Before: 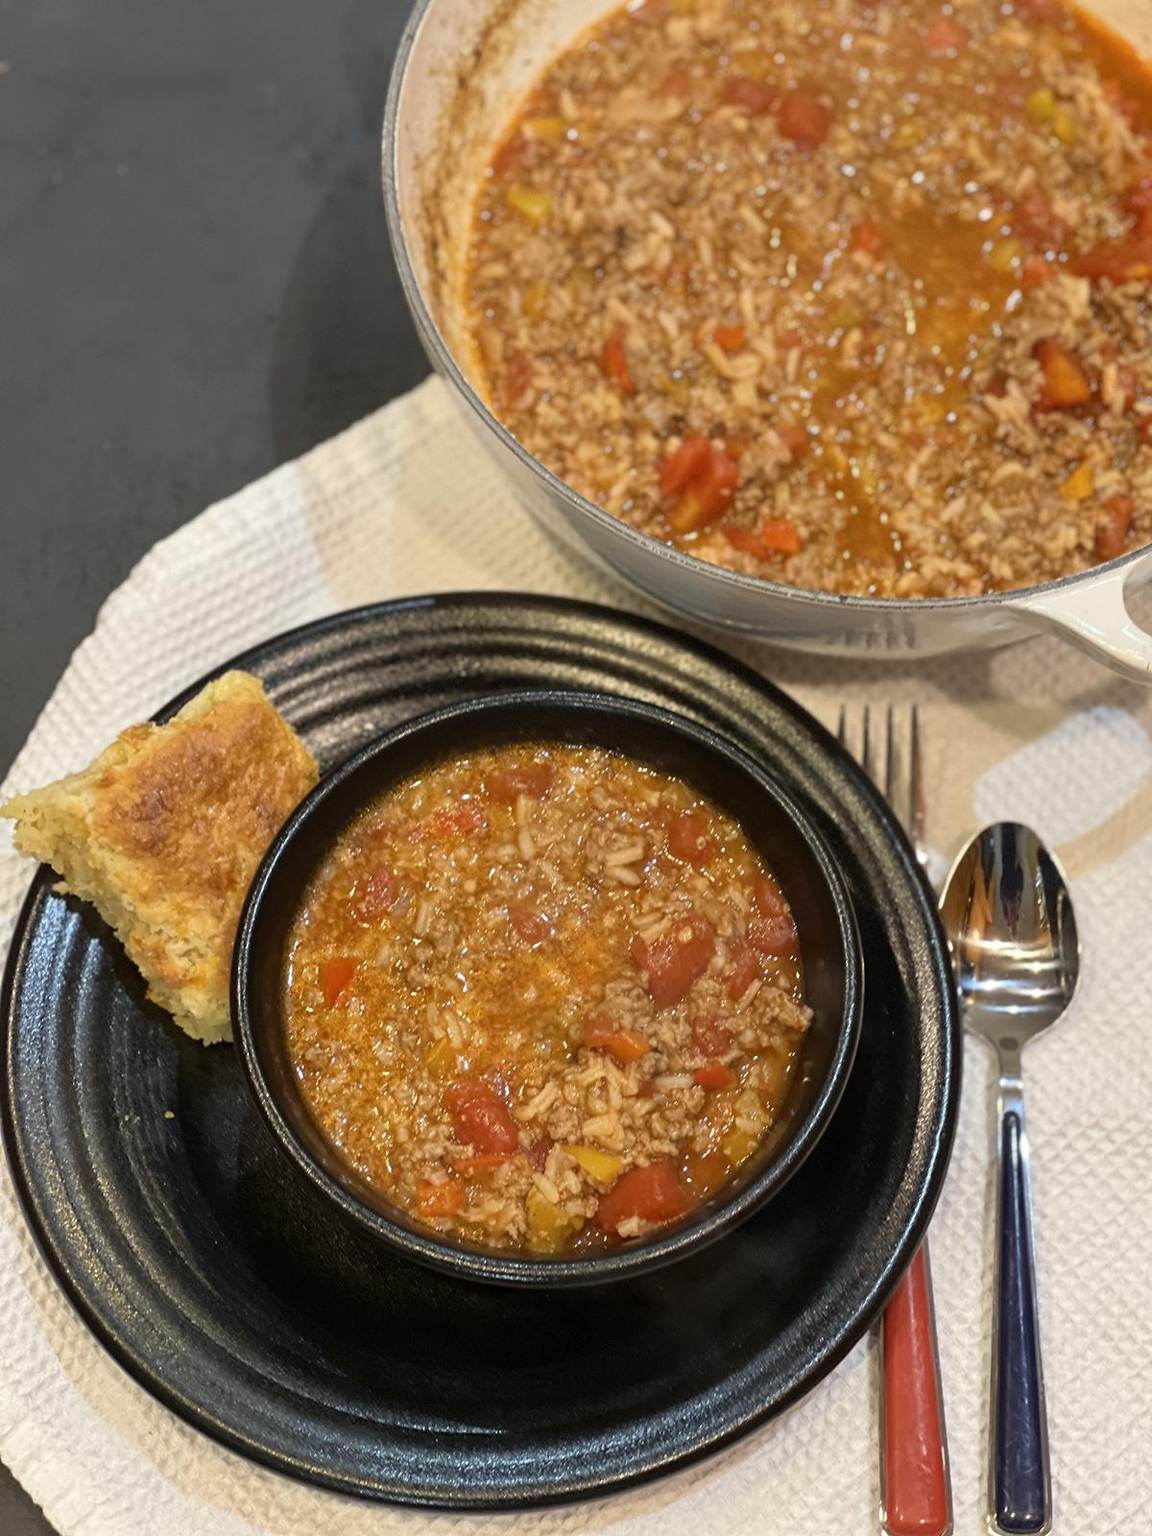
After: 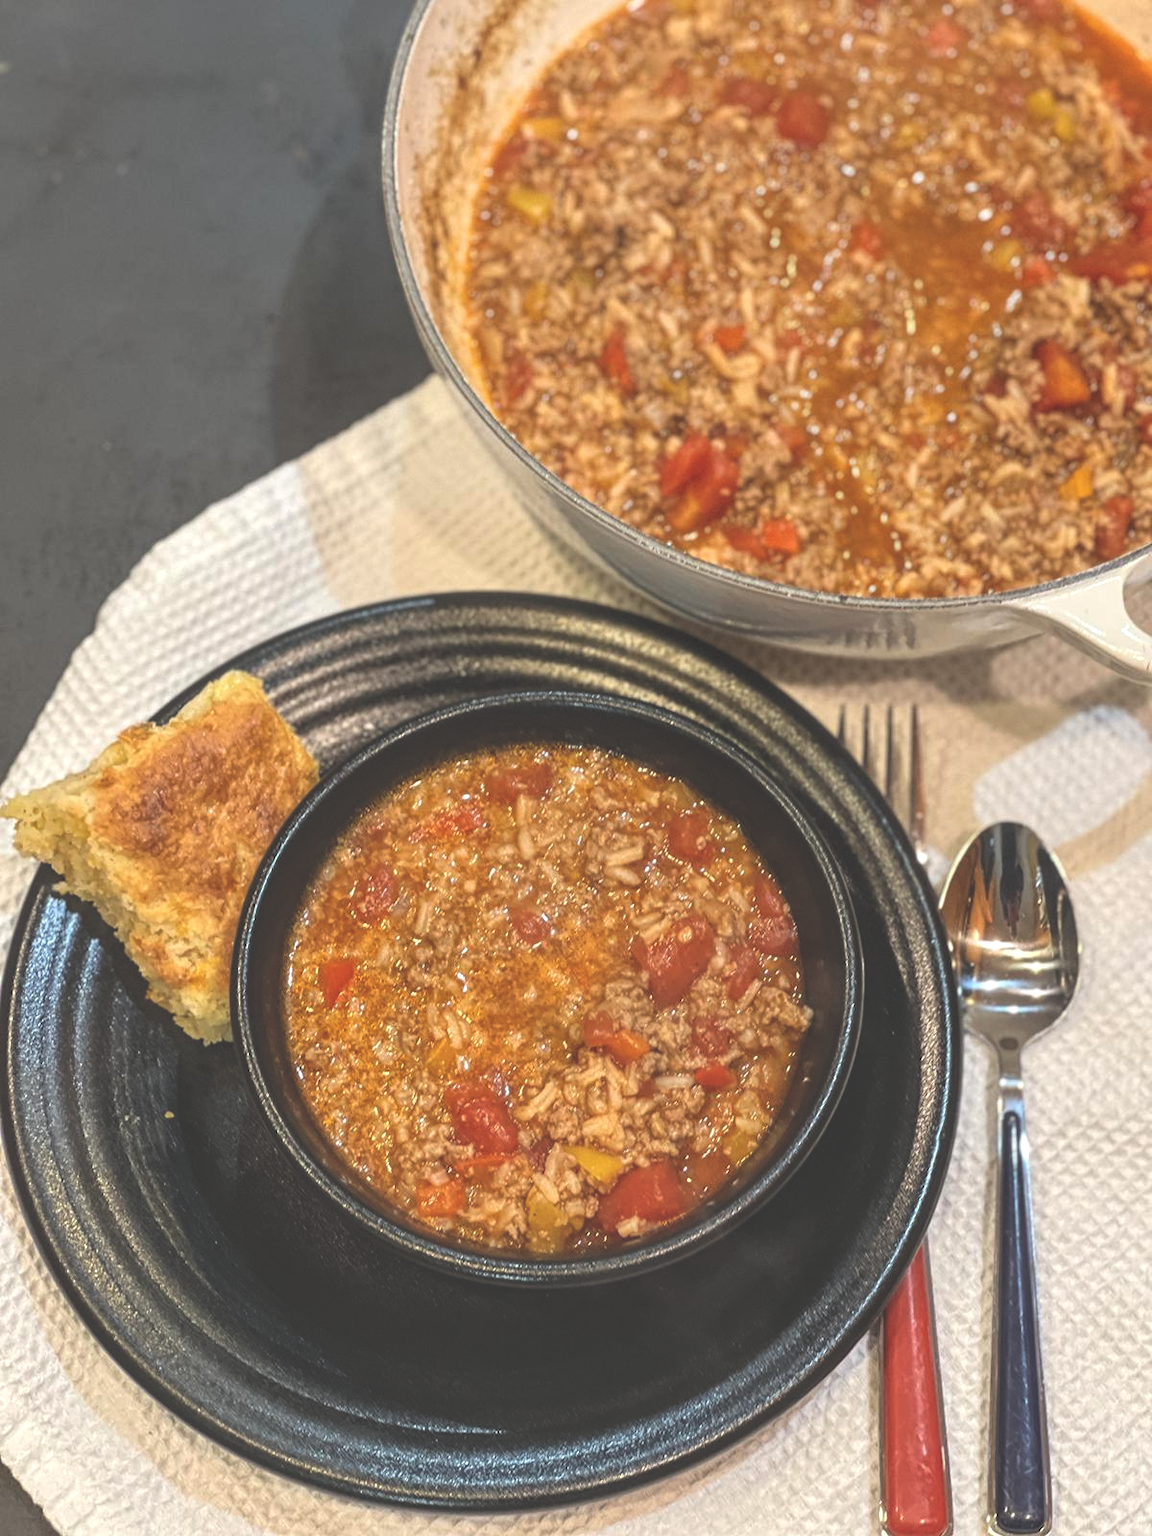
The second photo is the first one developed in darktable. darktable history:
exposure: black level correction -0.041, exposure 0.064 EV, compensate exposure bias true, compensate highlight preservation false
local contrast: highlights 92%, shadows 86%, detail 160%, midtone range 0.2
